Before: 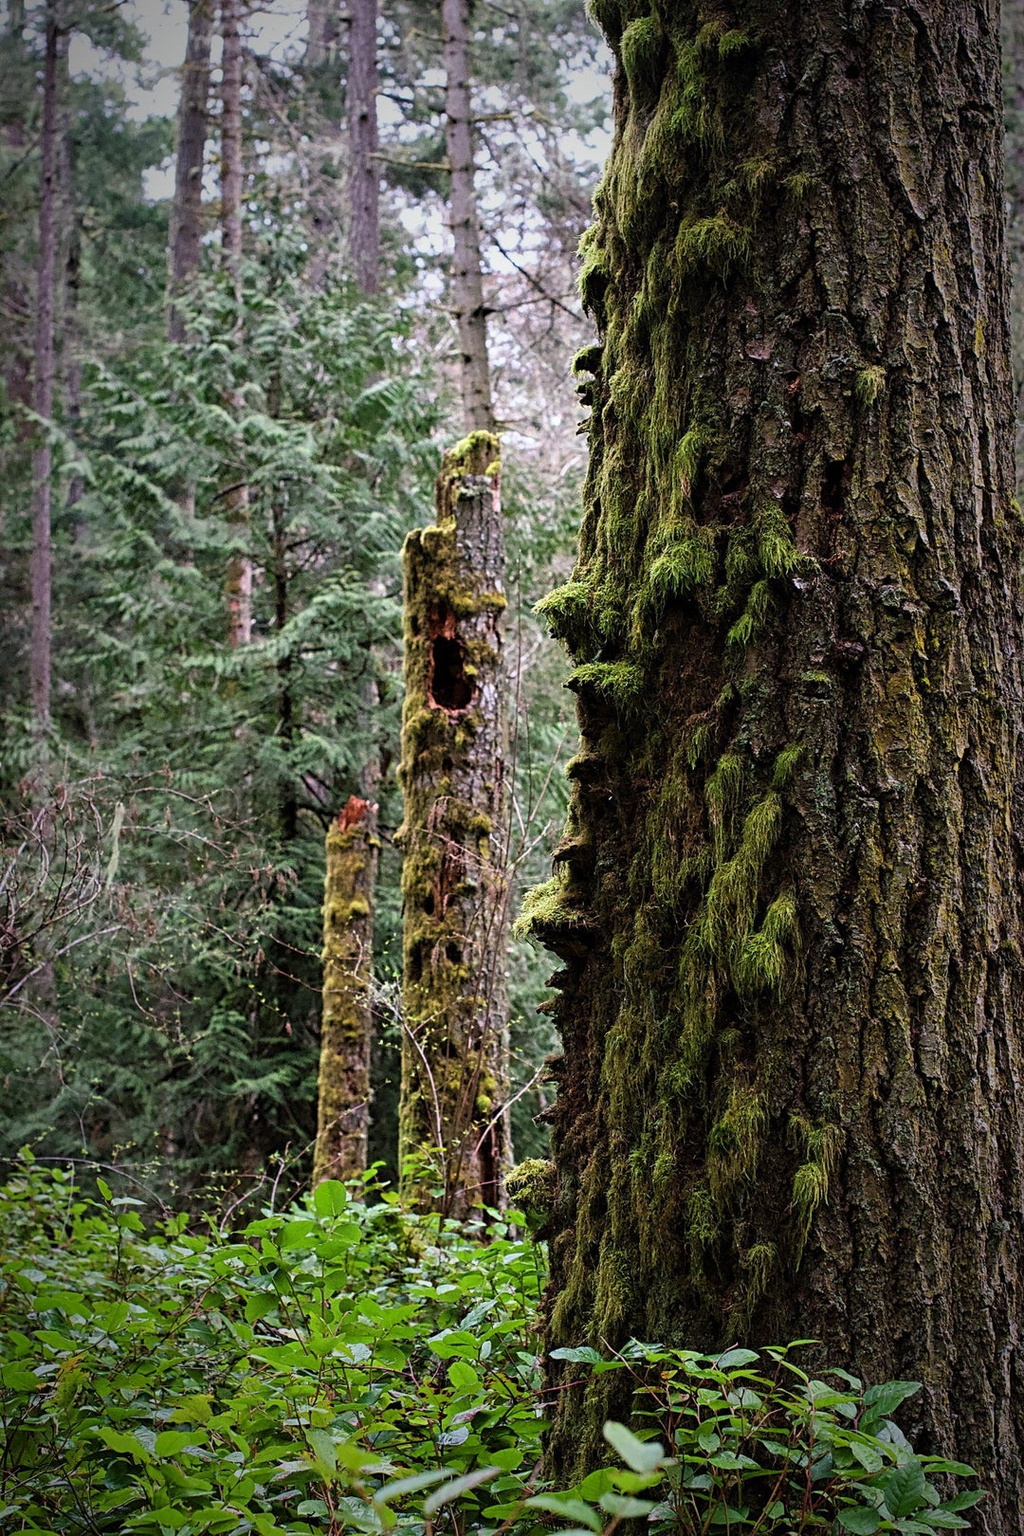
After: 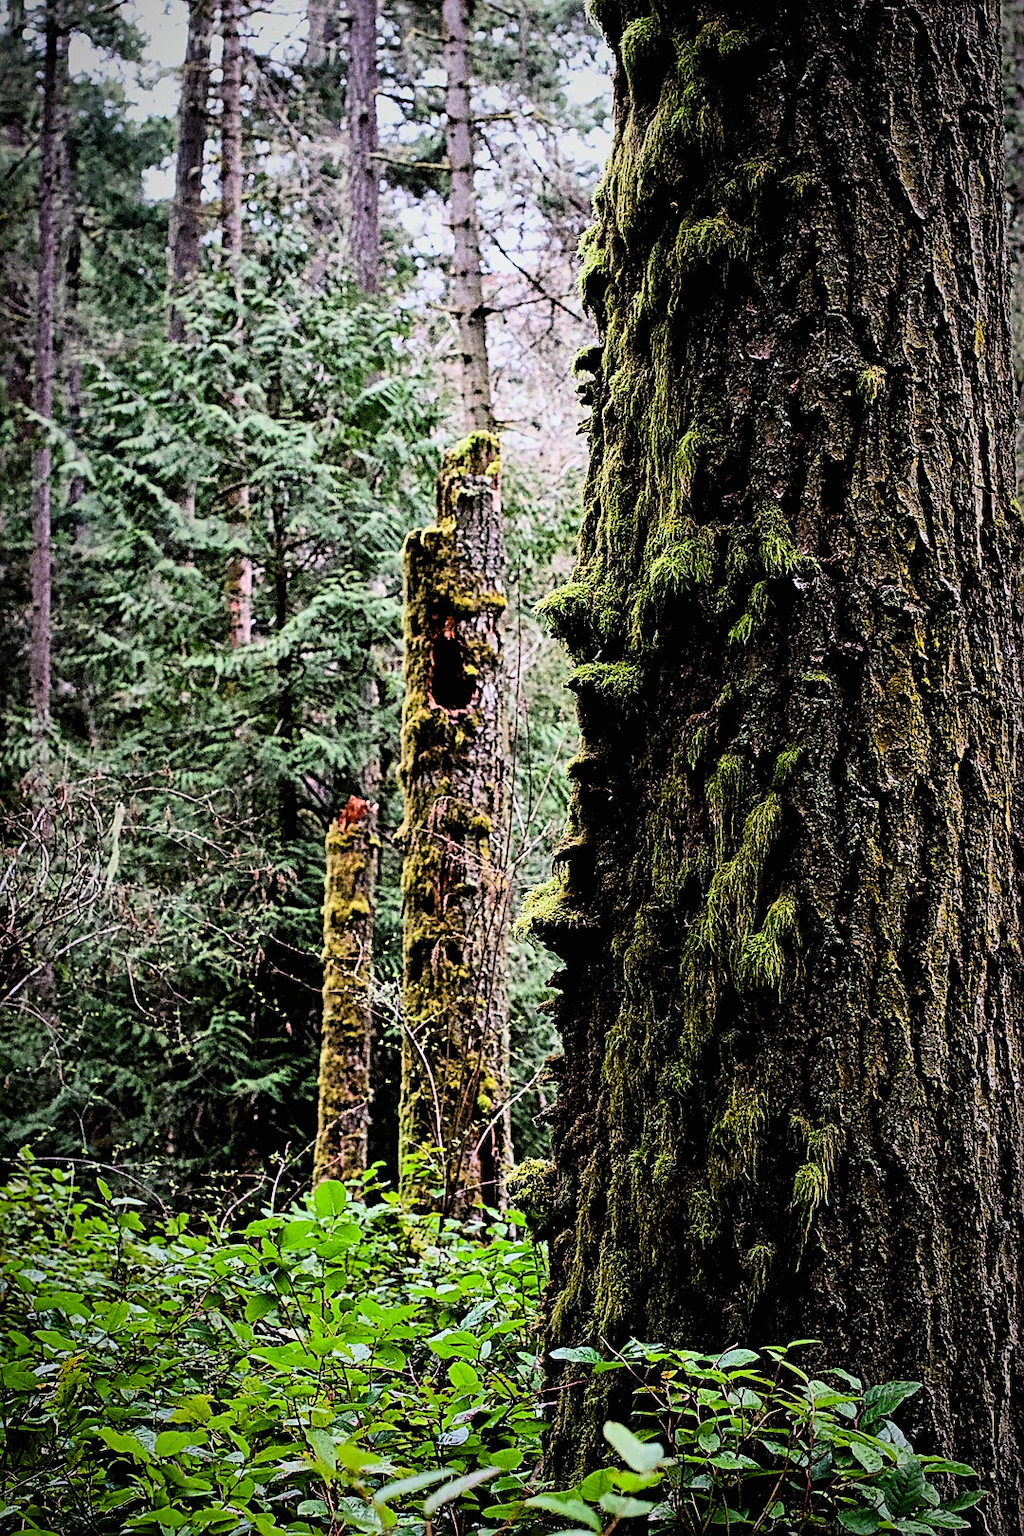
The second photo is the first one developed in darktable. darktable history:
exposure: black level correction 0.01, exposure 0.015 EV, compensate exposure bias true, compensate highlight preservation false
sharpen: amount 0.494
filmic rgb: black relative exposure -5.05 EV, white relative exposure 3.95 EV, hardness 2.9, contrast 1.3
contrast brightness saturation: contrast 0.198, brightness 0.158, saturation 0.22
